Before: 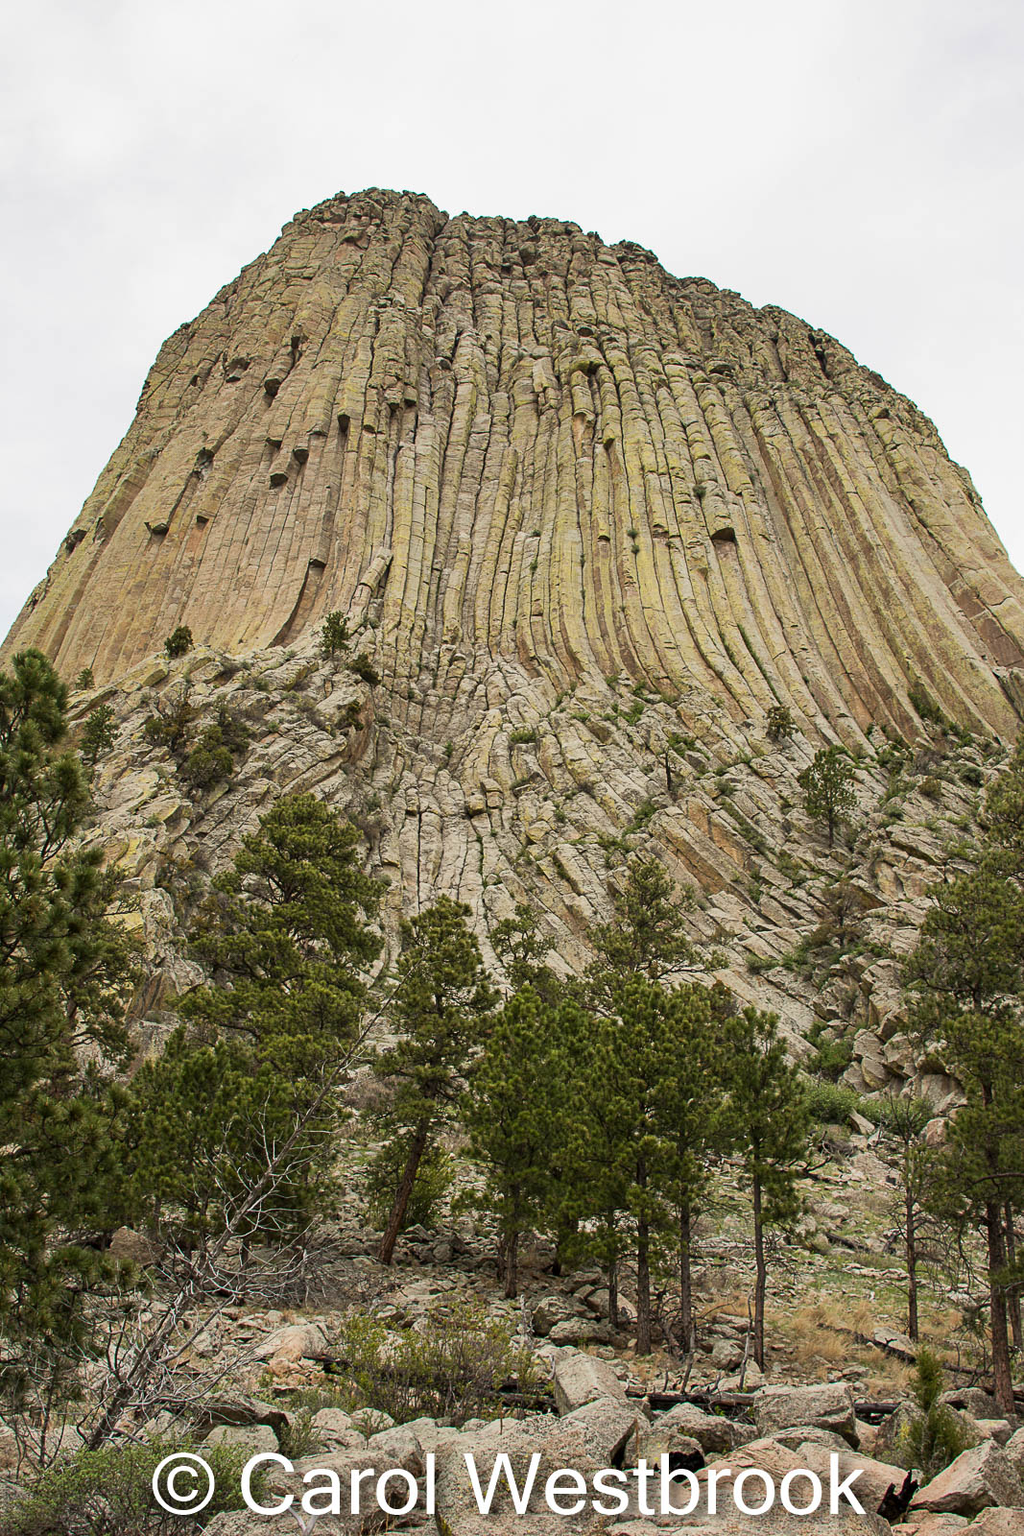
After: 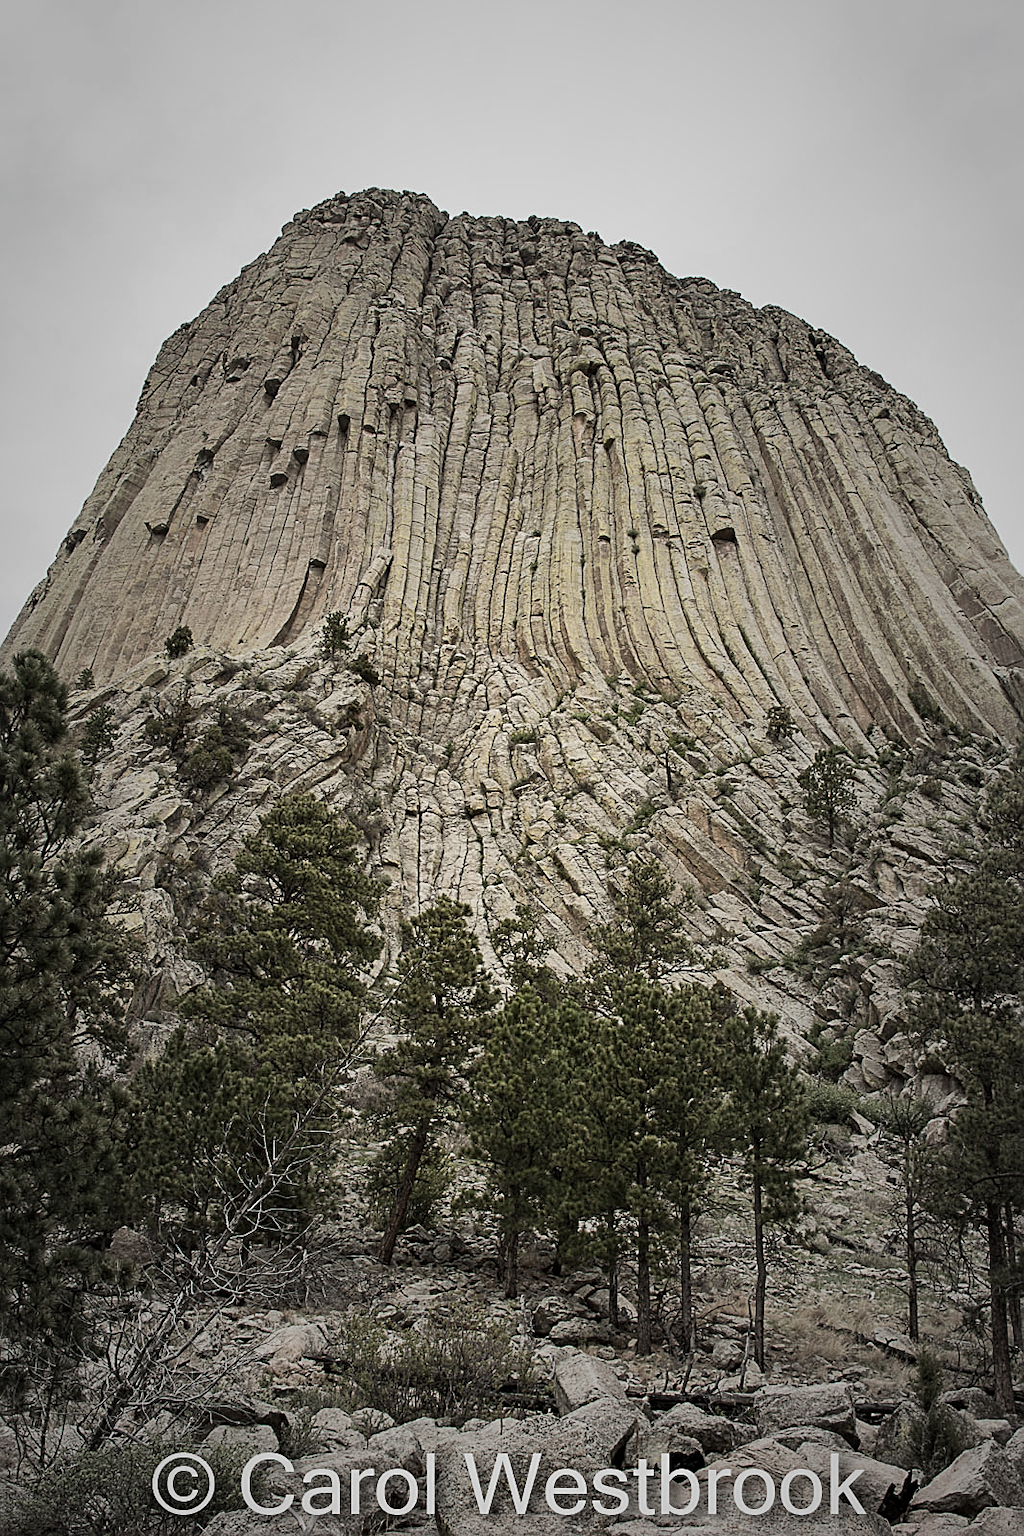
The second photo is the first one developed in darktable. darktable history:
vignetting: fall-off start 15.91%, fall-off radius 100.25%, width/height ratio 0.711, unbound false
contrast brightness saturation: contrast 0.101, saturation -0.379
sharpen: on, module defaults
